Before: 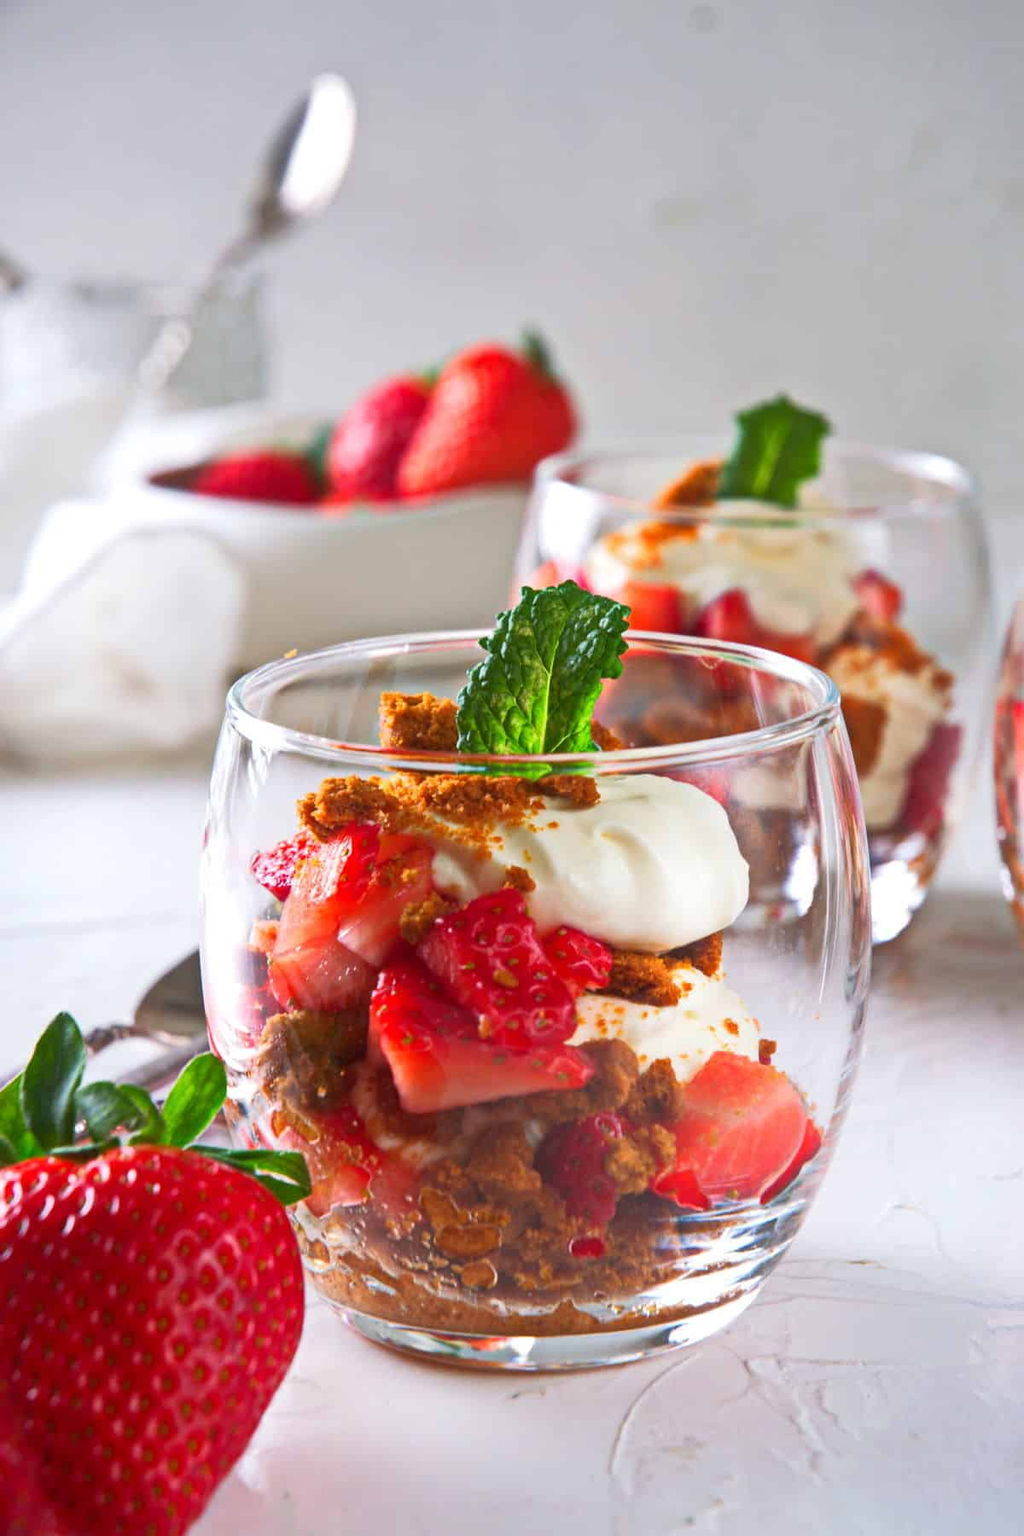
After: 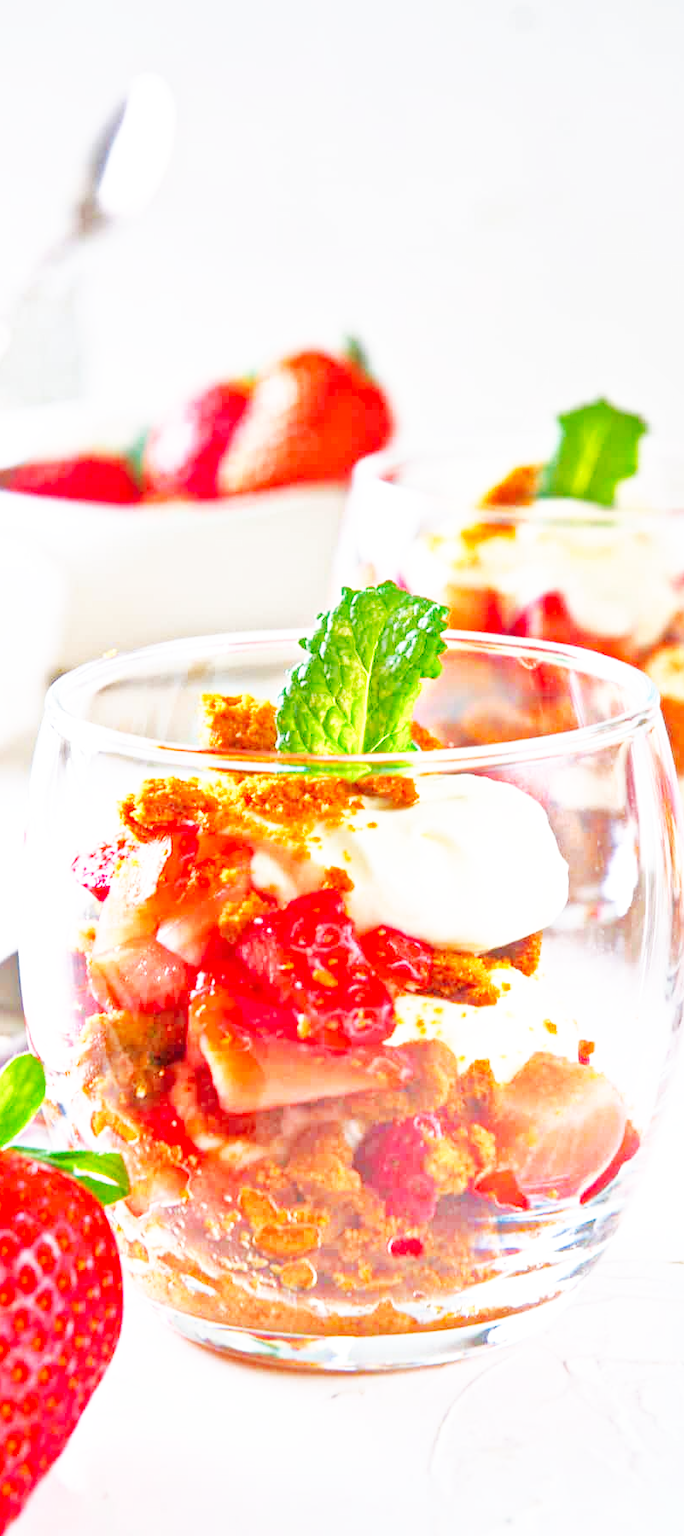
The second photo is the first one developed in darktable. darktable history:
crop and rotate: left 17.732%, right 15.423%
base curve: curves: ch0 [(0, 0) (0.007, 0.004) (0.027, 0.03) (0.046, 0.07) (0.207, 0.54) (0.442, 0.872) (0.673, 0.972) (1, 1)], preserve colors none
tone equalizer: -7 EV 0.15 EV, -6 EV 0.6 EV, -5 EV 1.15 EV, -4 EV 1.33 EV, -3 EV 1.15 EV, -2 EV 0.6 EV, -1 EV 0.15 EV, mask exposure compensation -0.5 EV
exposure: exposure 0.2 EV, compensate highlight preservation false
